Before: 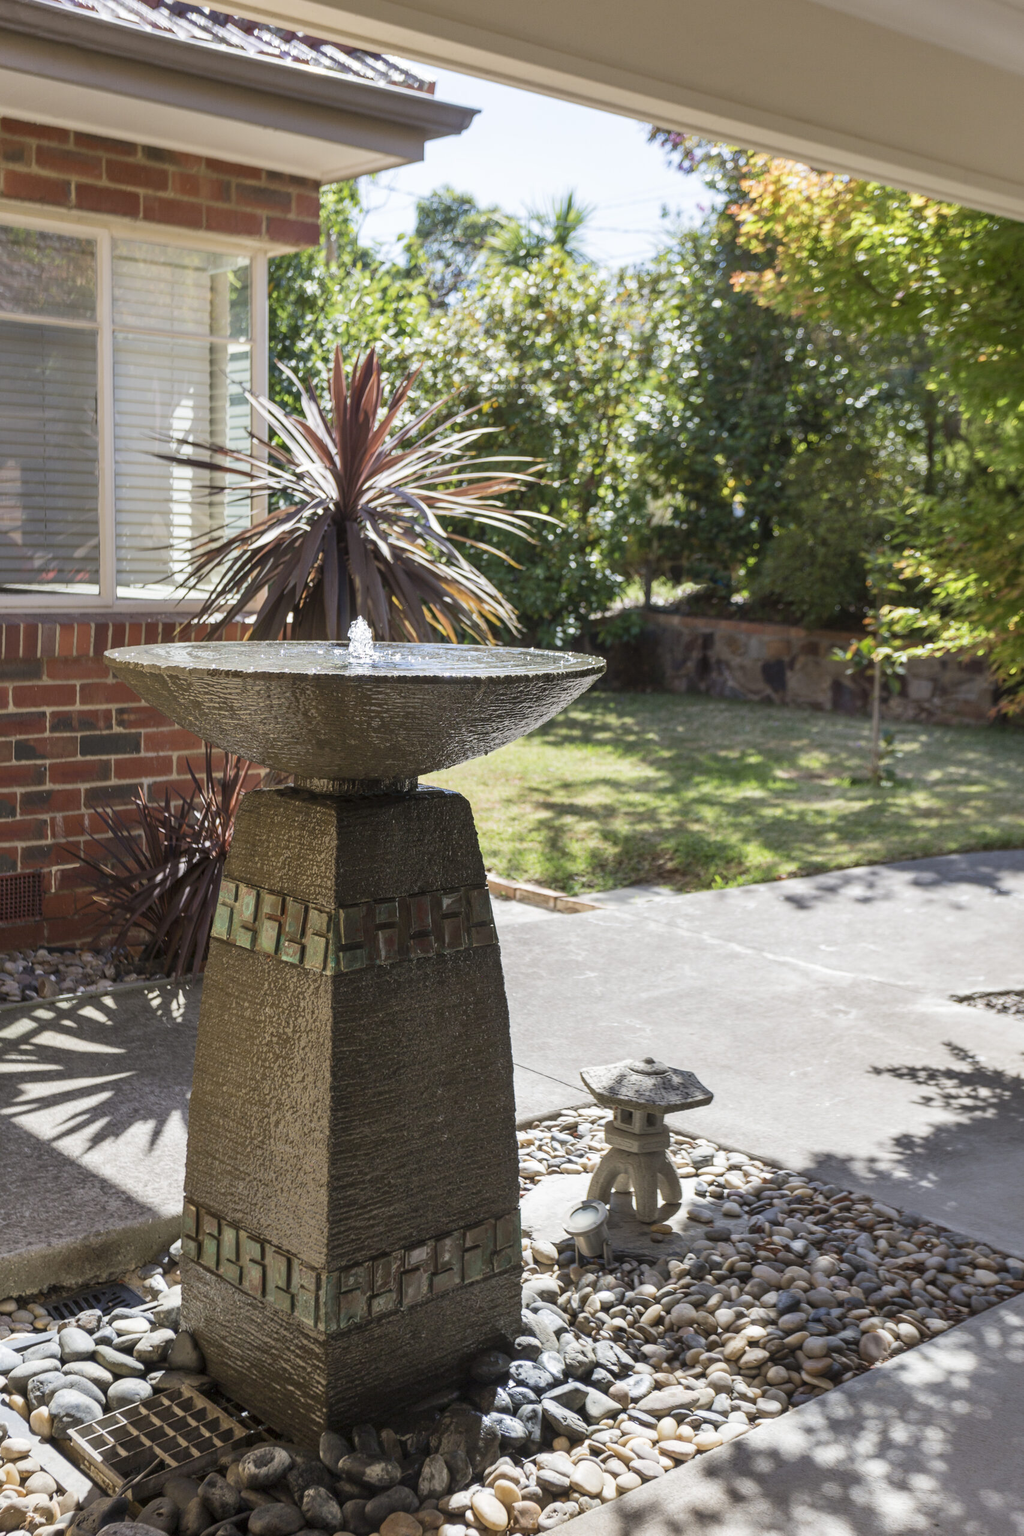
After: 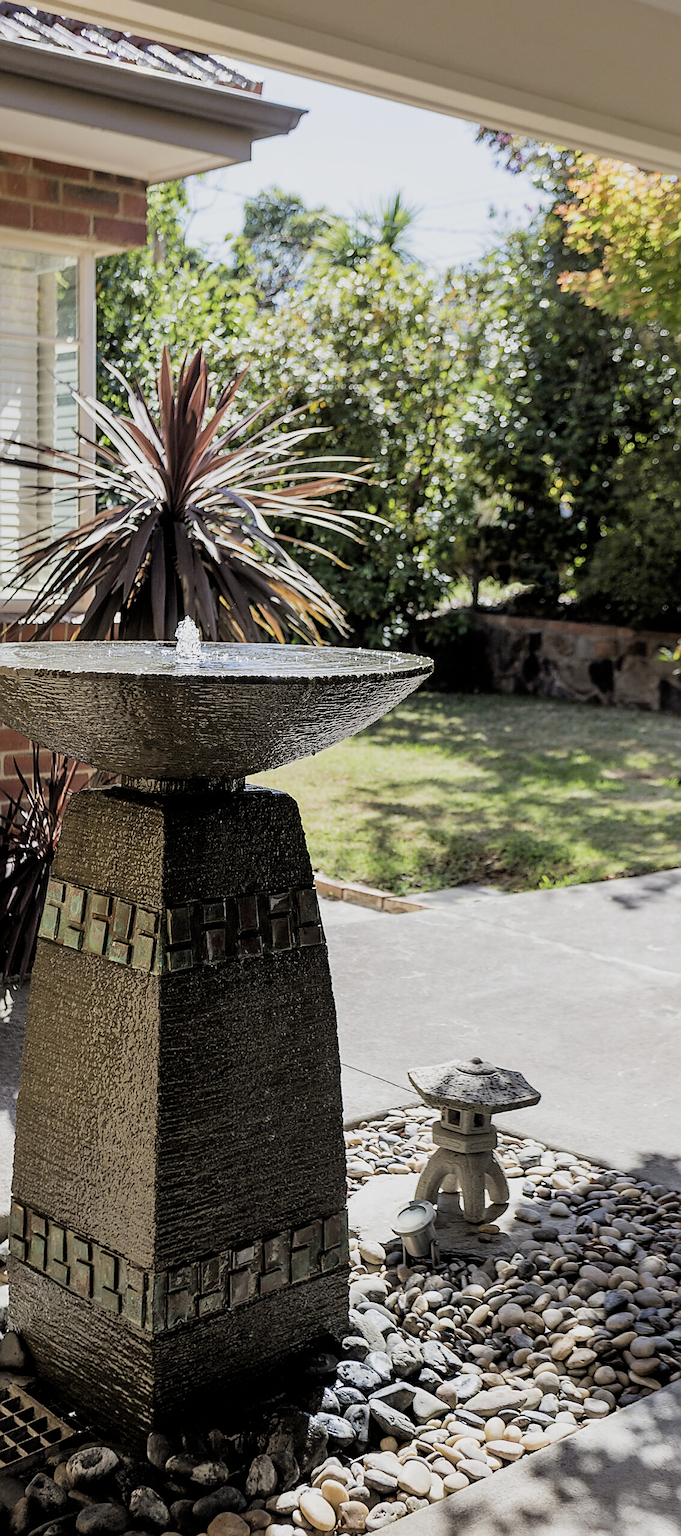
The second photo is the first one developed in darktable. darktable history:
crop: left 16.899%, right 16.556%
sharpen: radius 1.4, amount 1.25, threshold 0.7
filmic rgb: black relative exposure -3.86 EV, white relative exposure 3.48 EV, hardness 2.63, contrast 1.103
